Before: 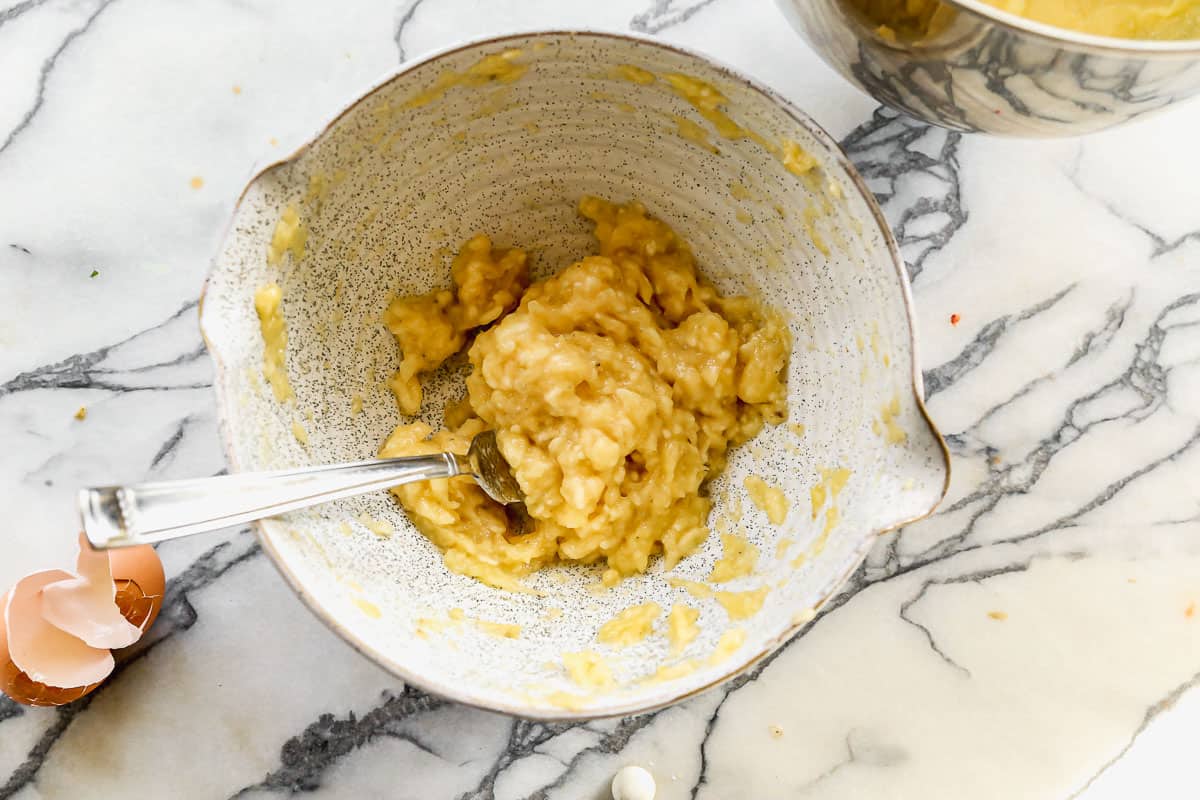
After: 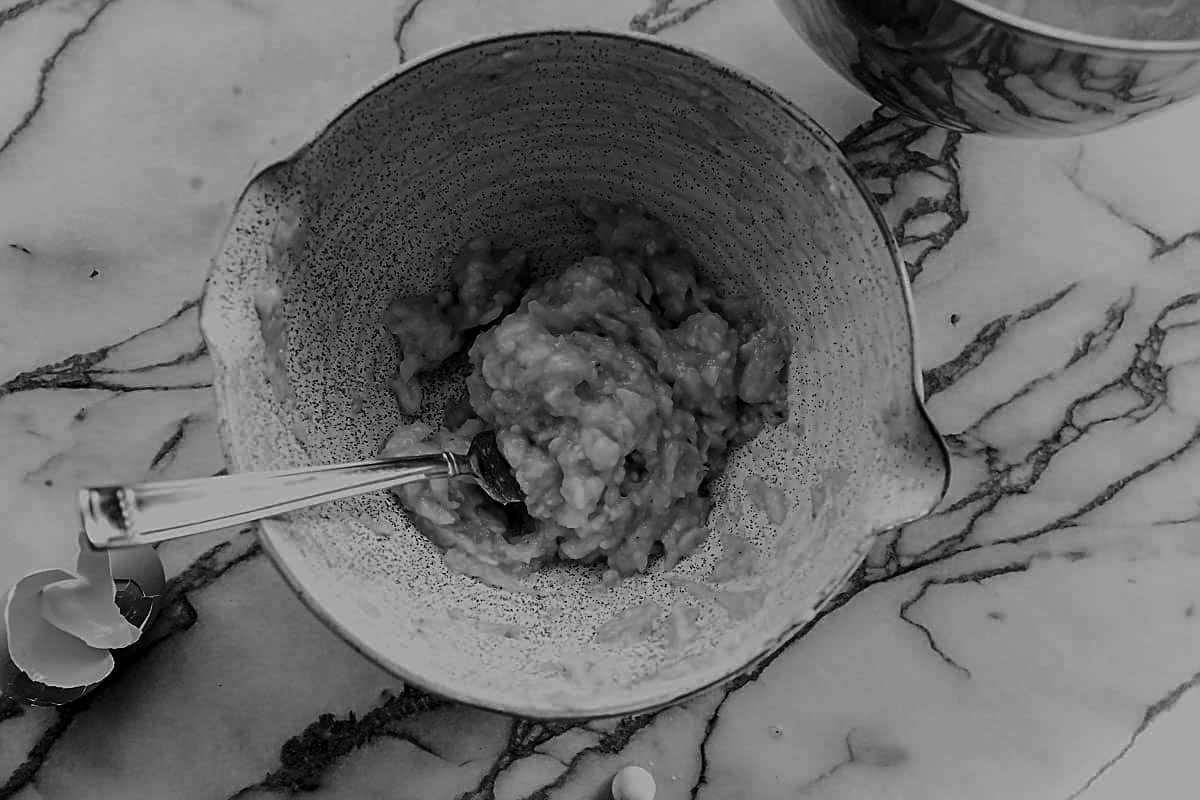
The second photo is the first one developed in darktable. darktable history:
exposure: black level correction 0.011, exposure -0.478 EV, compensate highlight preservation false
sharpen: on, module defaults
contrast brightness saturation: contrast -0.03, brightness -0.59, saturation -1
